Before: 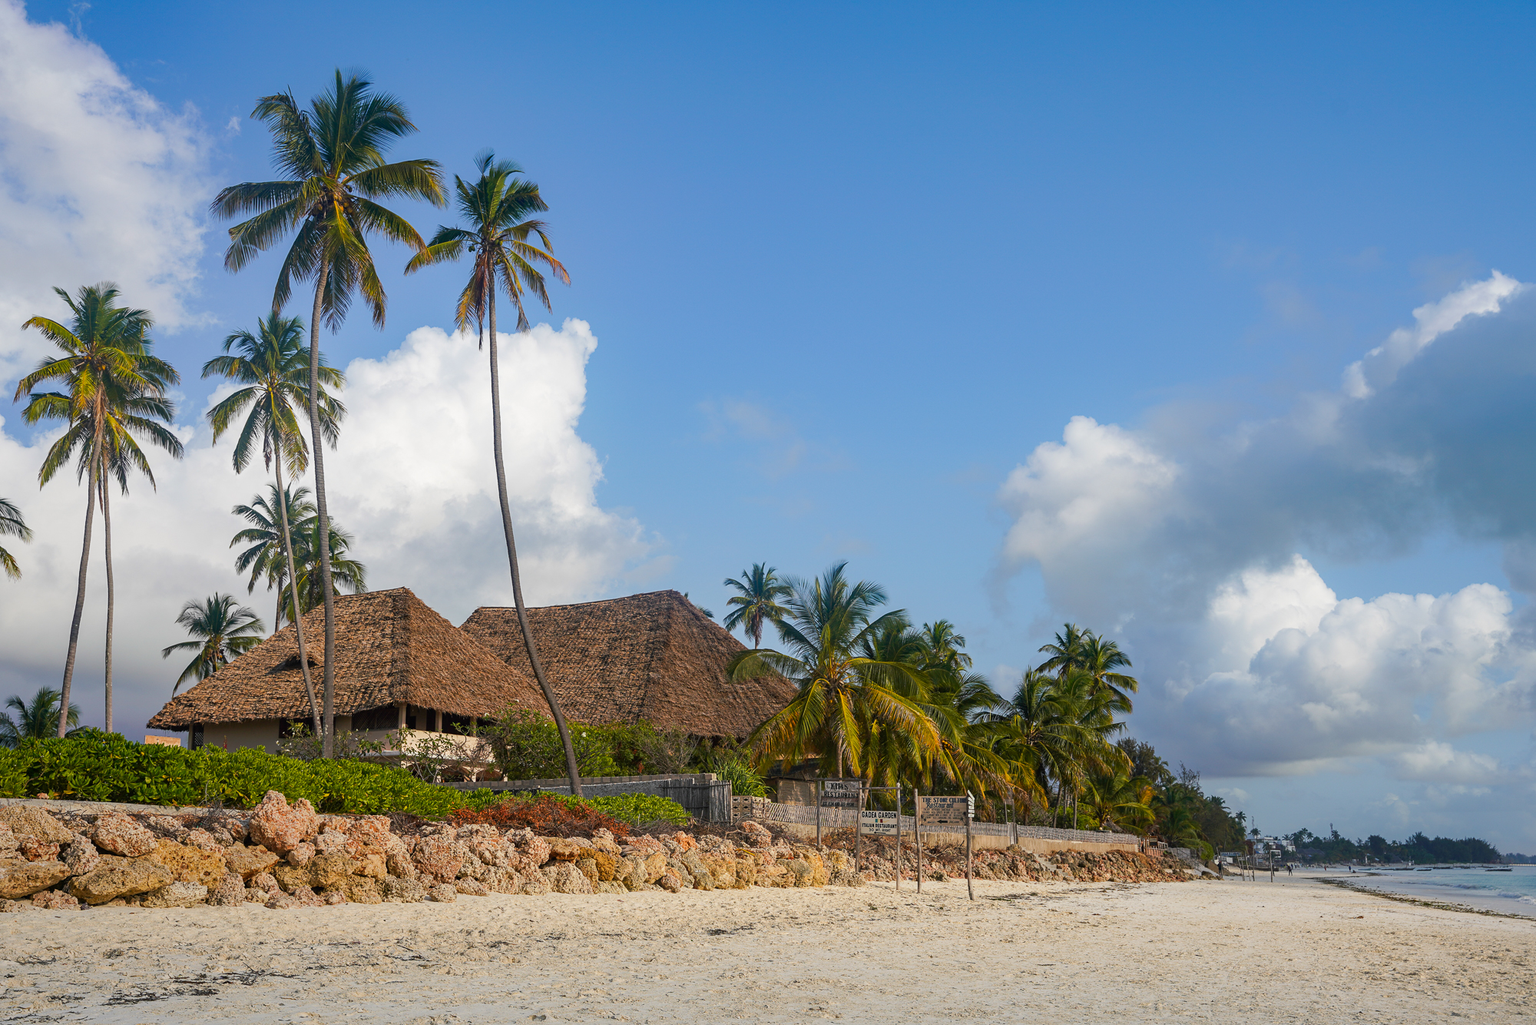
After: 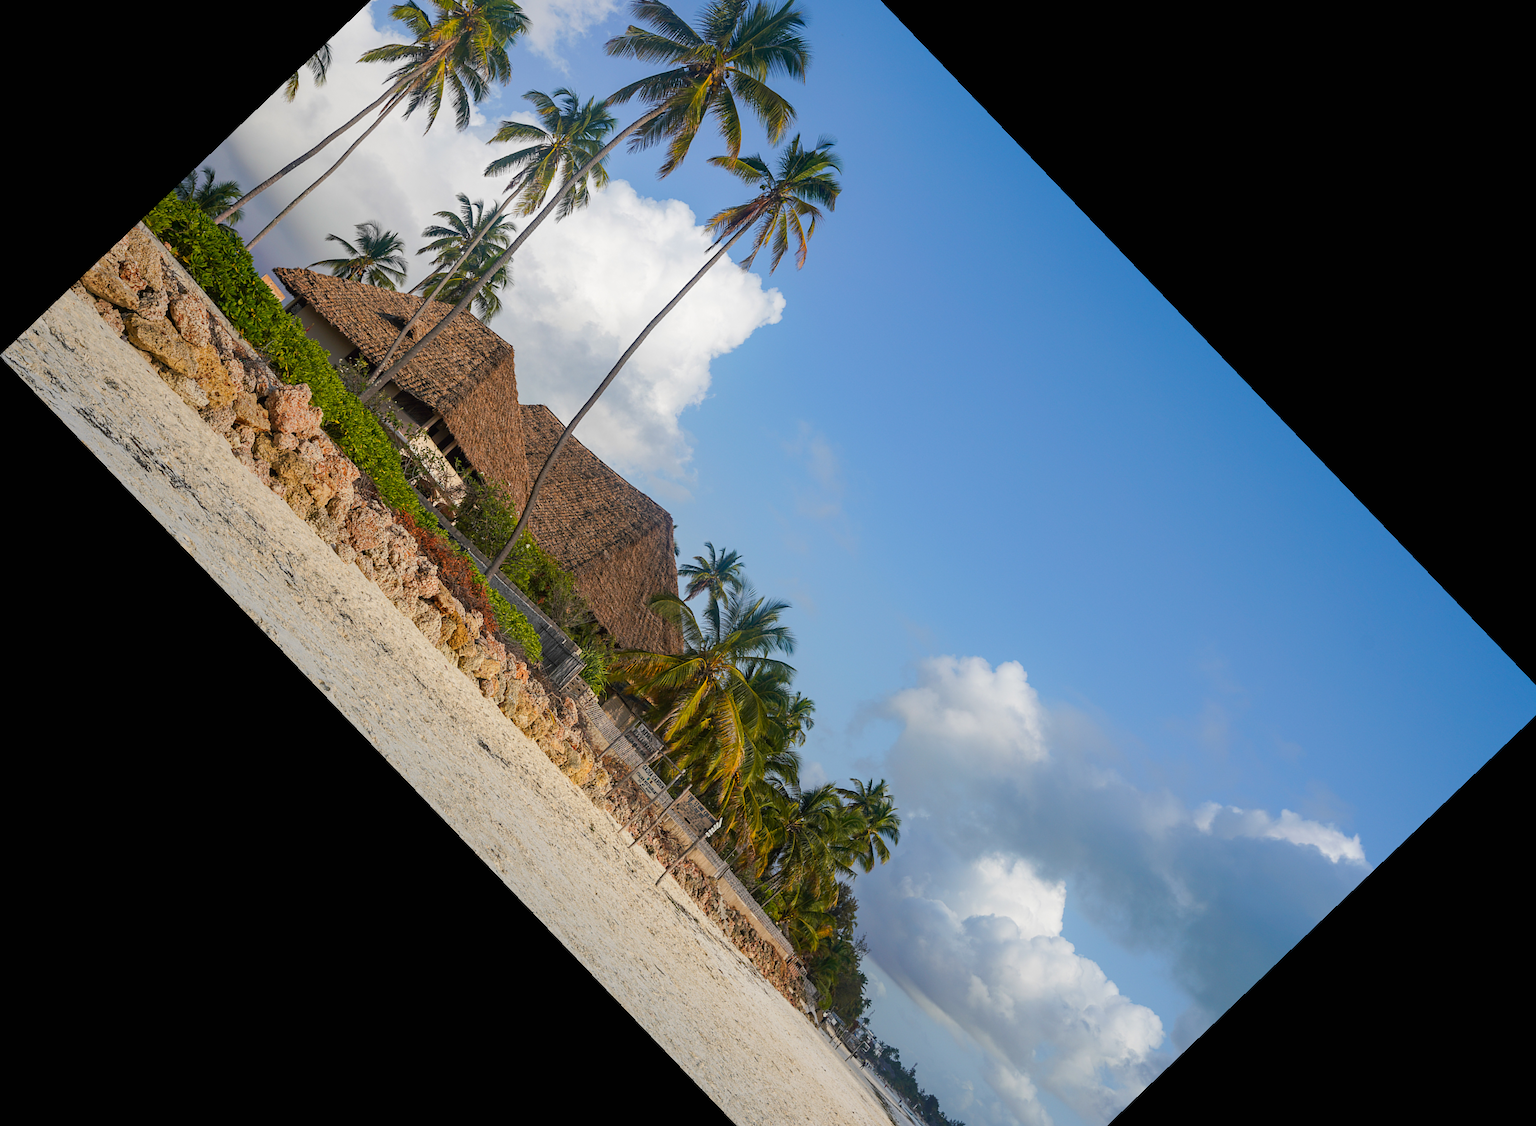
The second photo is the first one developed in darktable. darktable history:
exposure: black level correction 0, compensate exposure bias true, compensate highlight preservation false
crop and rotate: angle -46.26°, top 16.234%, right 0.912%, bottom 11.704%
